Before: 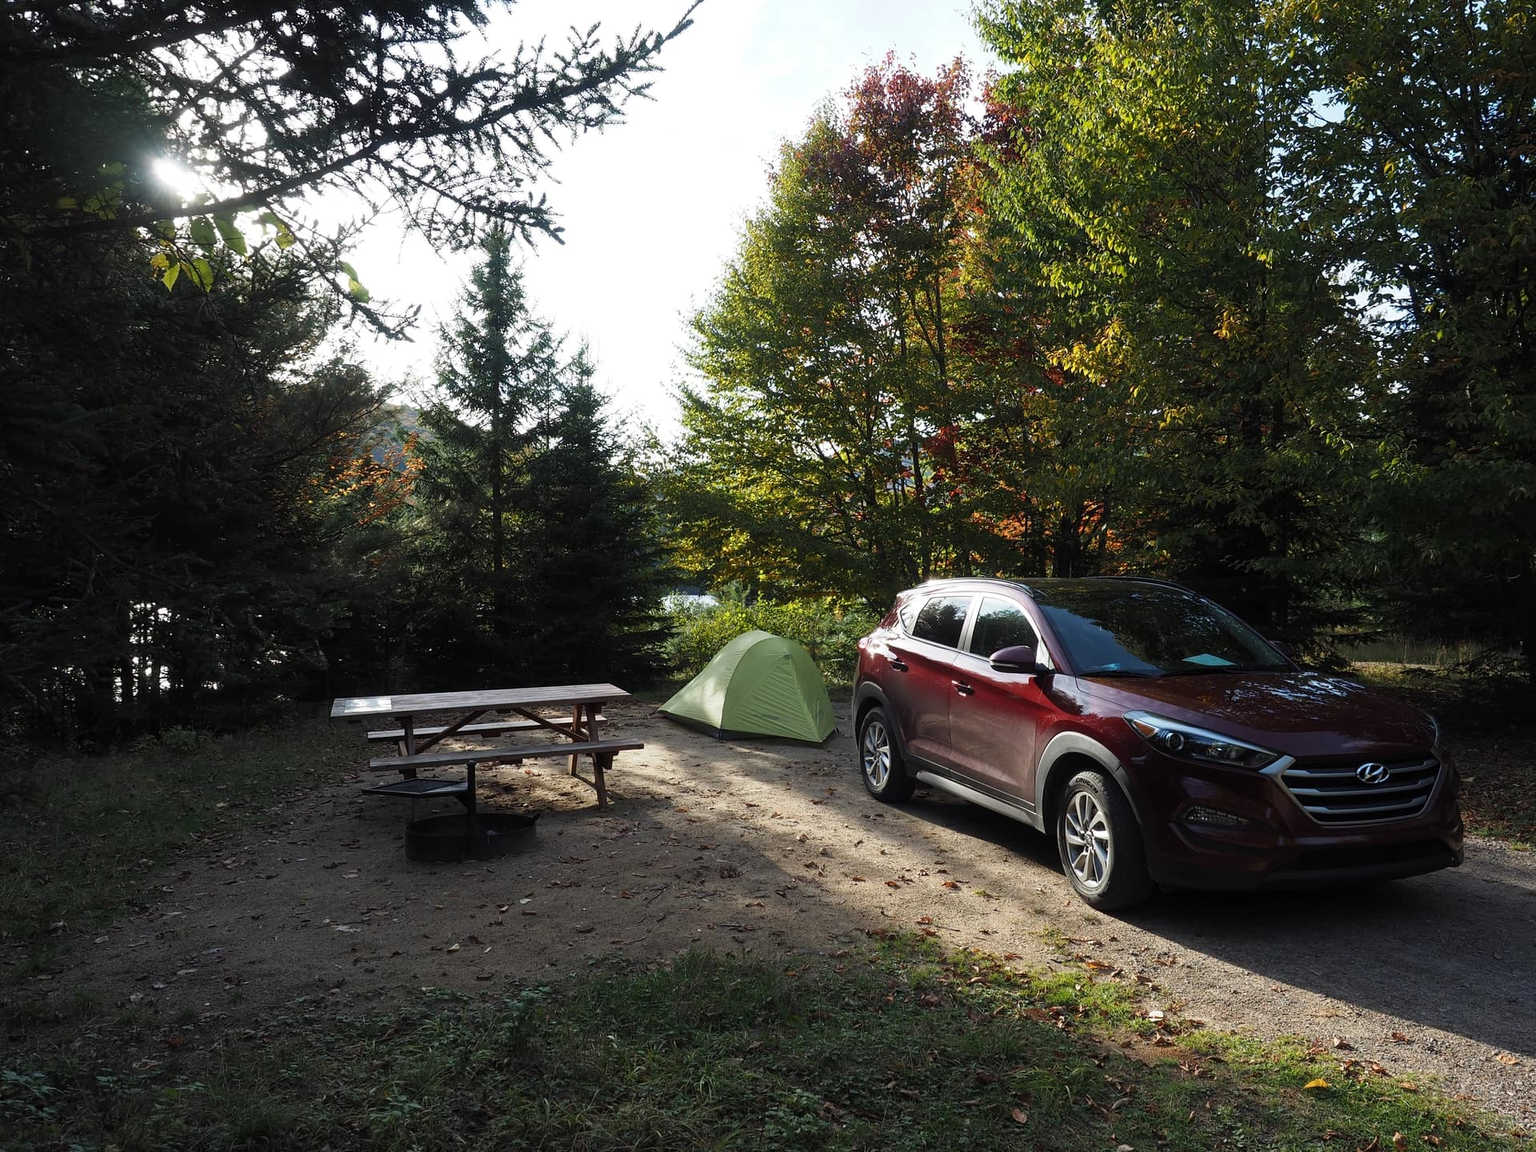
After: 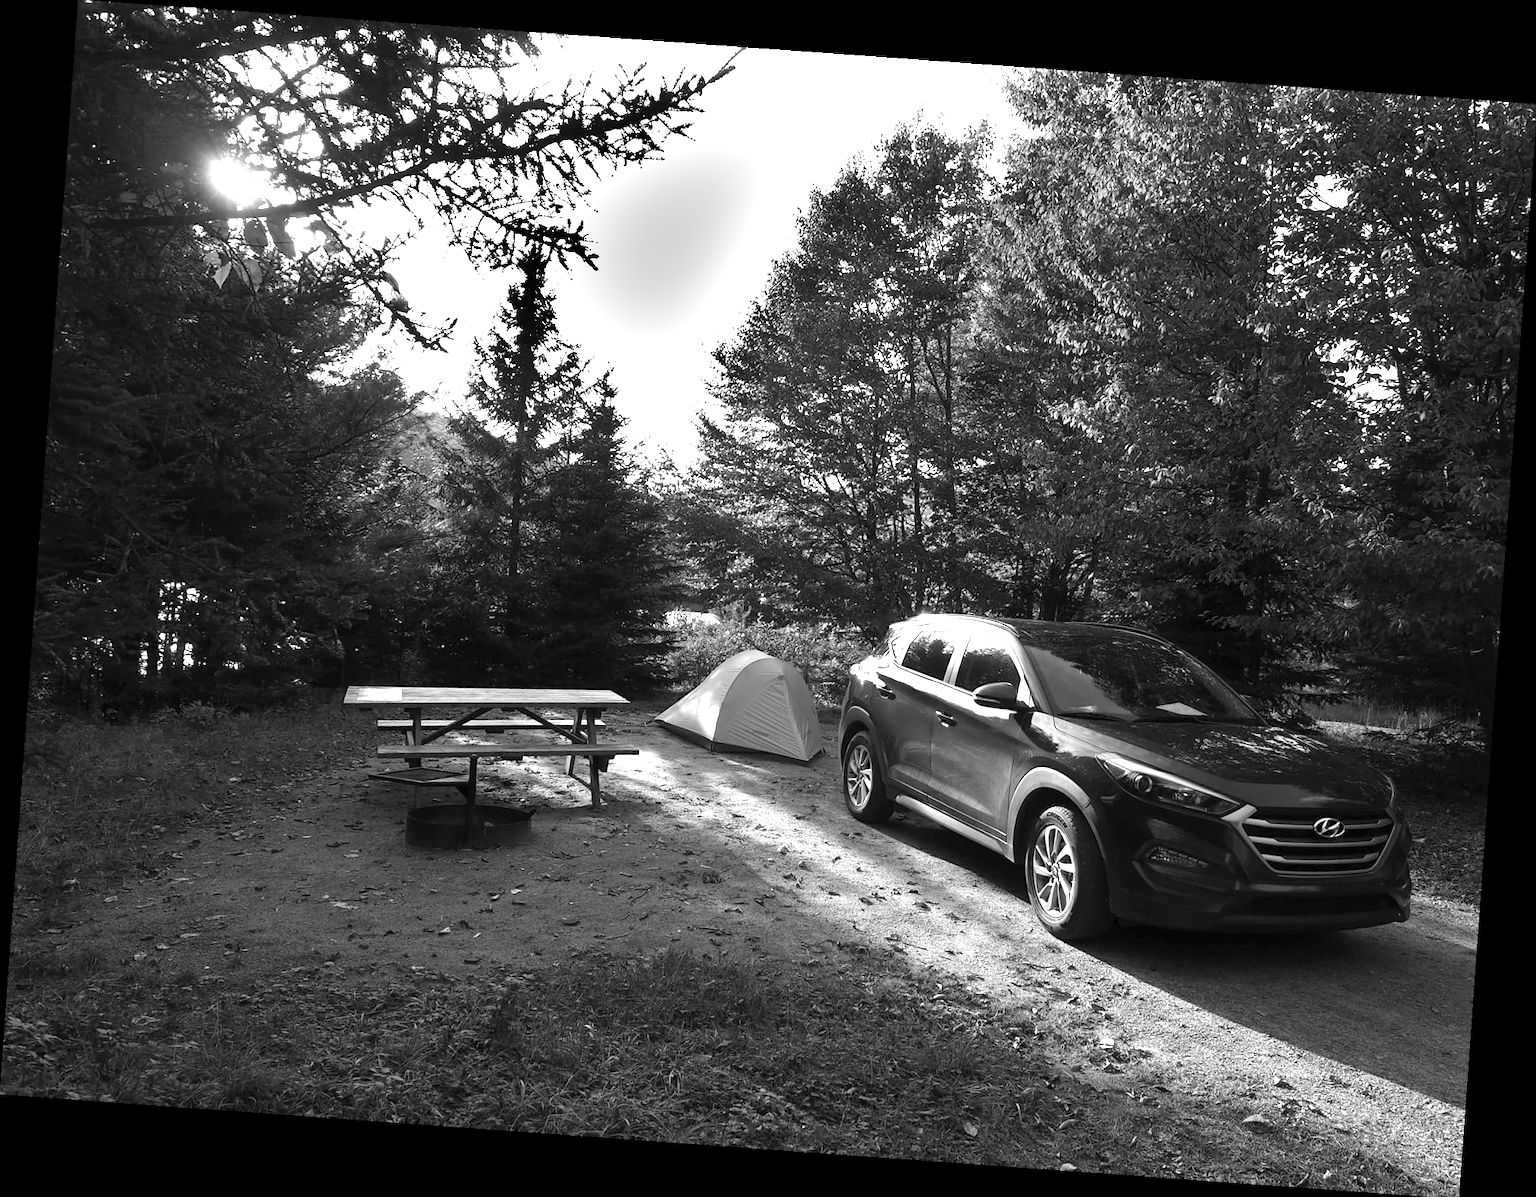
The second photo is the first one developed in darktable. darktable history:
shadows and highlights: shadows 24.5, highlights -78.15, soften with gaussian
color calibration: output gray [0.22, 0.42, 0.37, 0], gray › normalize channels true, illuminant same as pipeline (D50), adaptation XYZ, x 0.346, y 0.359, gamut compression 0
exposure: exposure 0.999 EV, compensate highlight preservation false
rotate and perspective: rotation 4.1°, automatic cropping off
